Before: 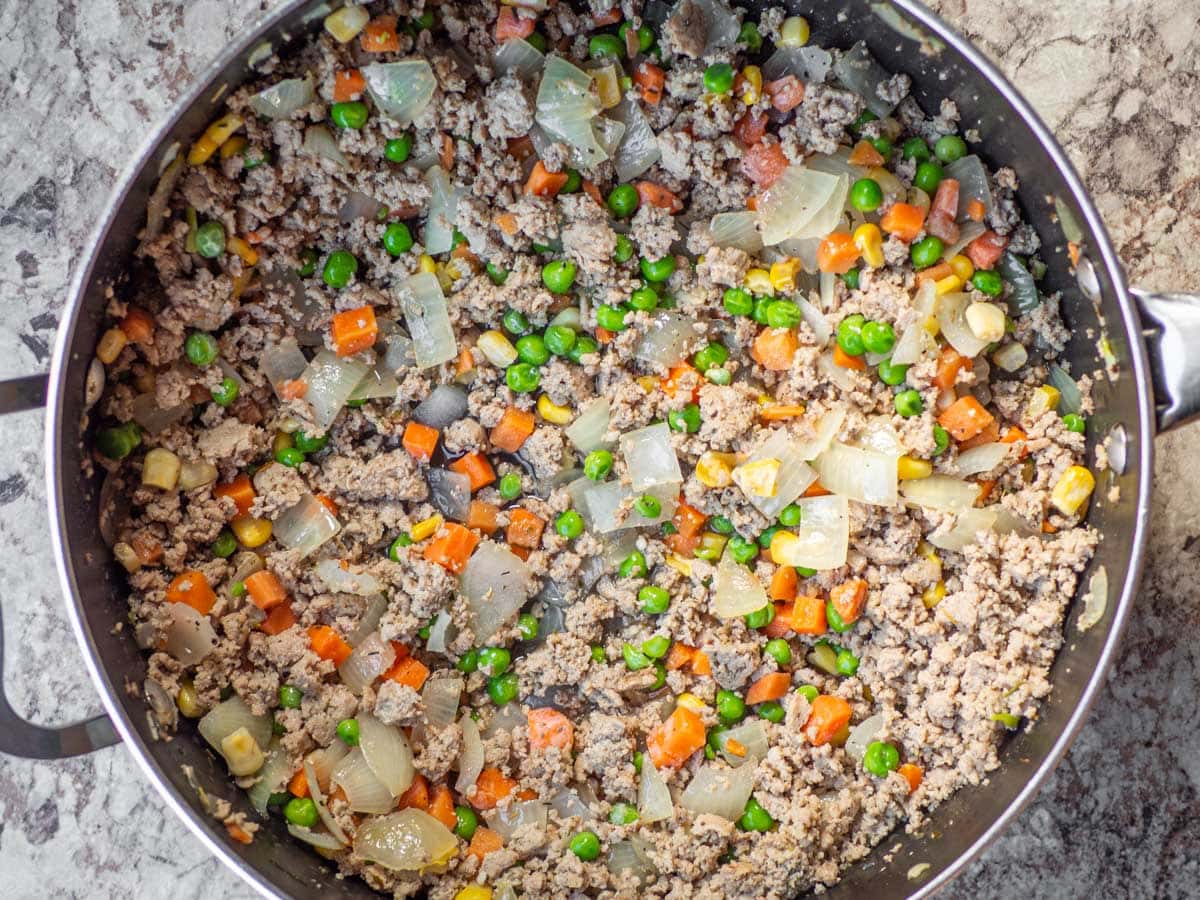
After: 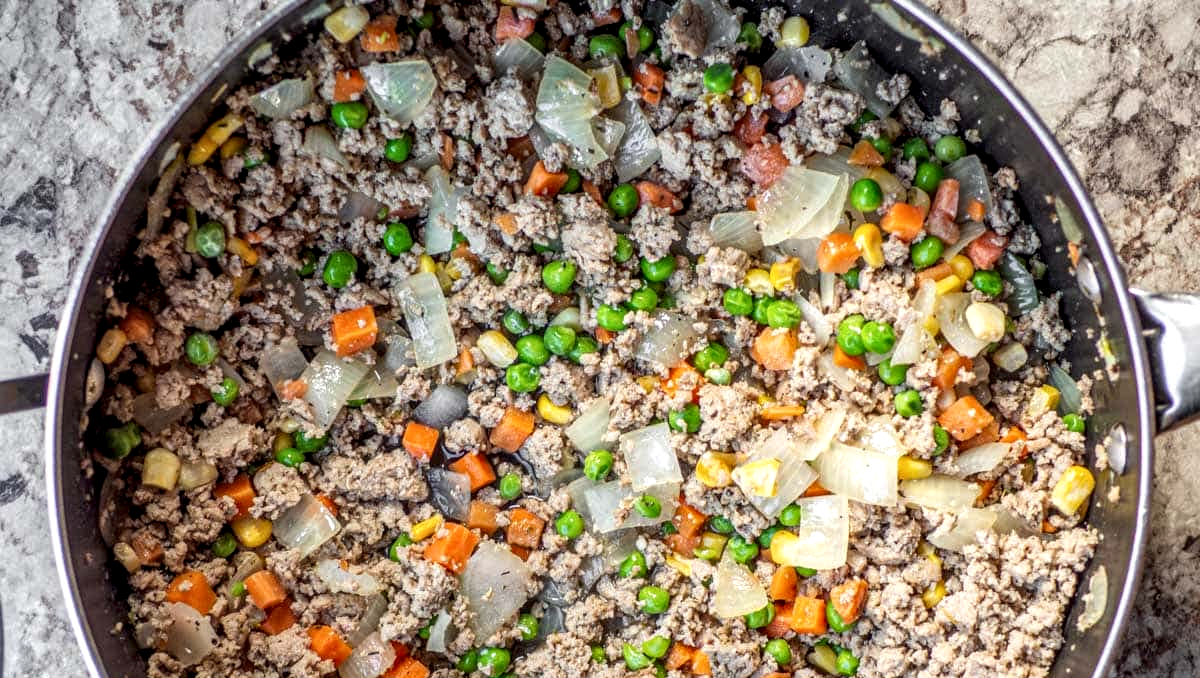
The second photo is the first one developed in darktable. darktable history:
crop: bottom 24.658%
local contrast: detail 150%
